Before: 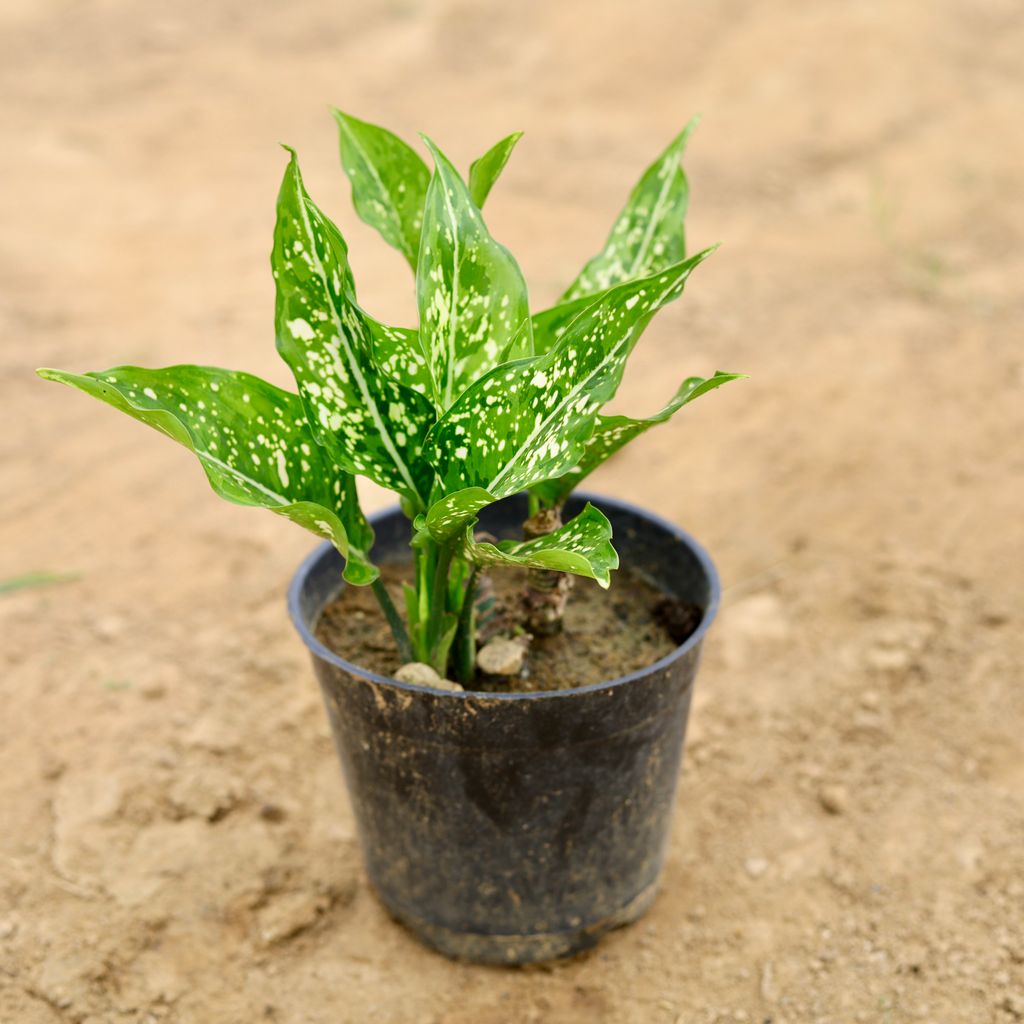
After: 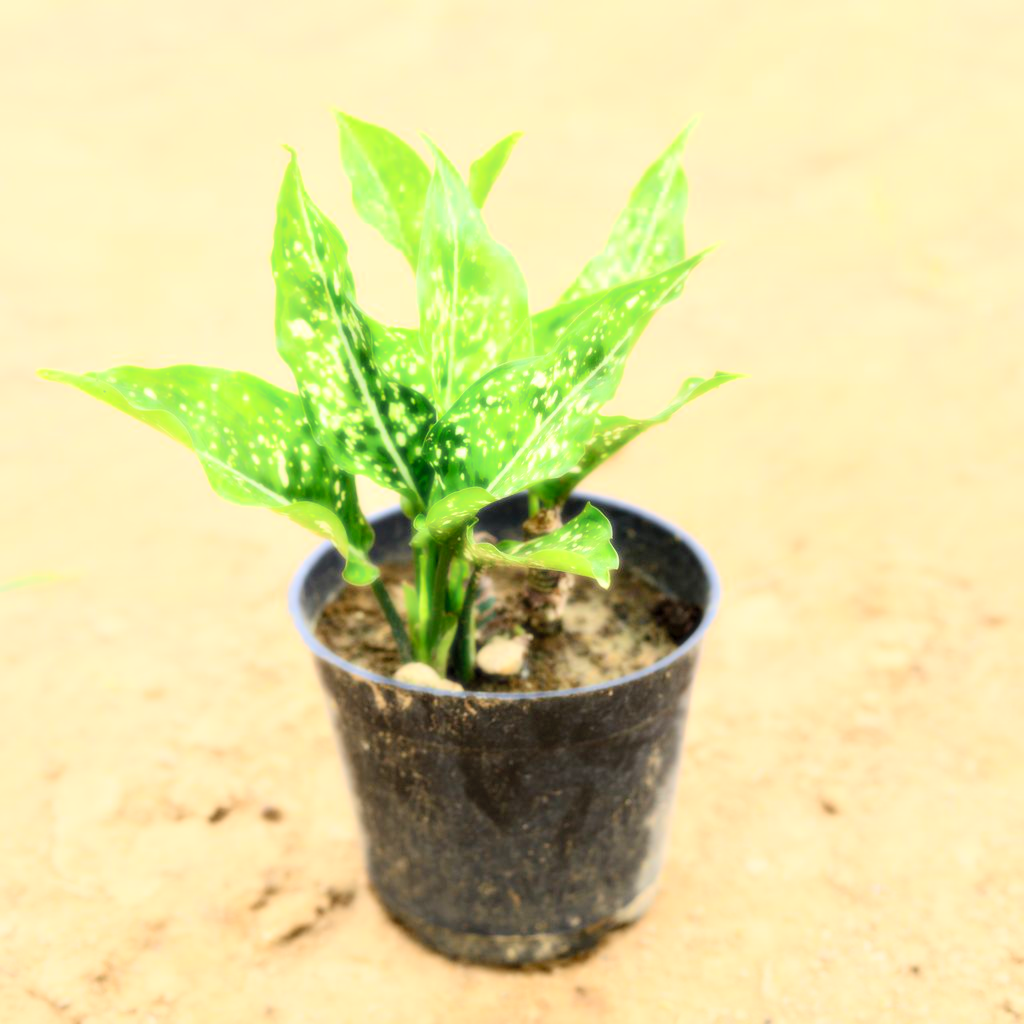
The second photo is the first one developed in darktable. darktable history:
contrast brightness saturation: brightness 0.09, saturation 0.19
exposure: black level correction 0.001, compensate highlight preservation false
color zones: curves: ch0 [(0, 0.5) (0.143, 0.5) (0.286, 0.5) (0.429, 0.495) (0.571, 0.437) (0.714, 0.44) (0.857, 0.496) (1, 0.5)]
bloom: size 0%, threshold 54.82%, strength 8.31%
